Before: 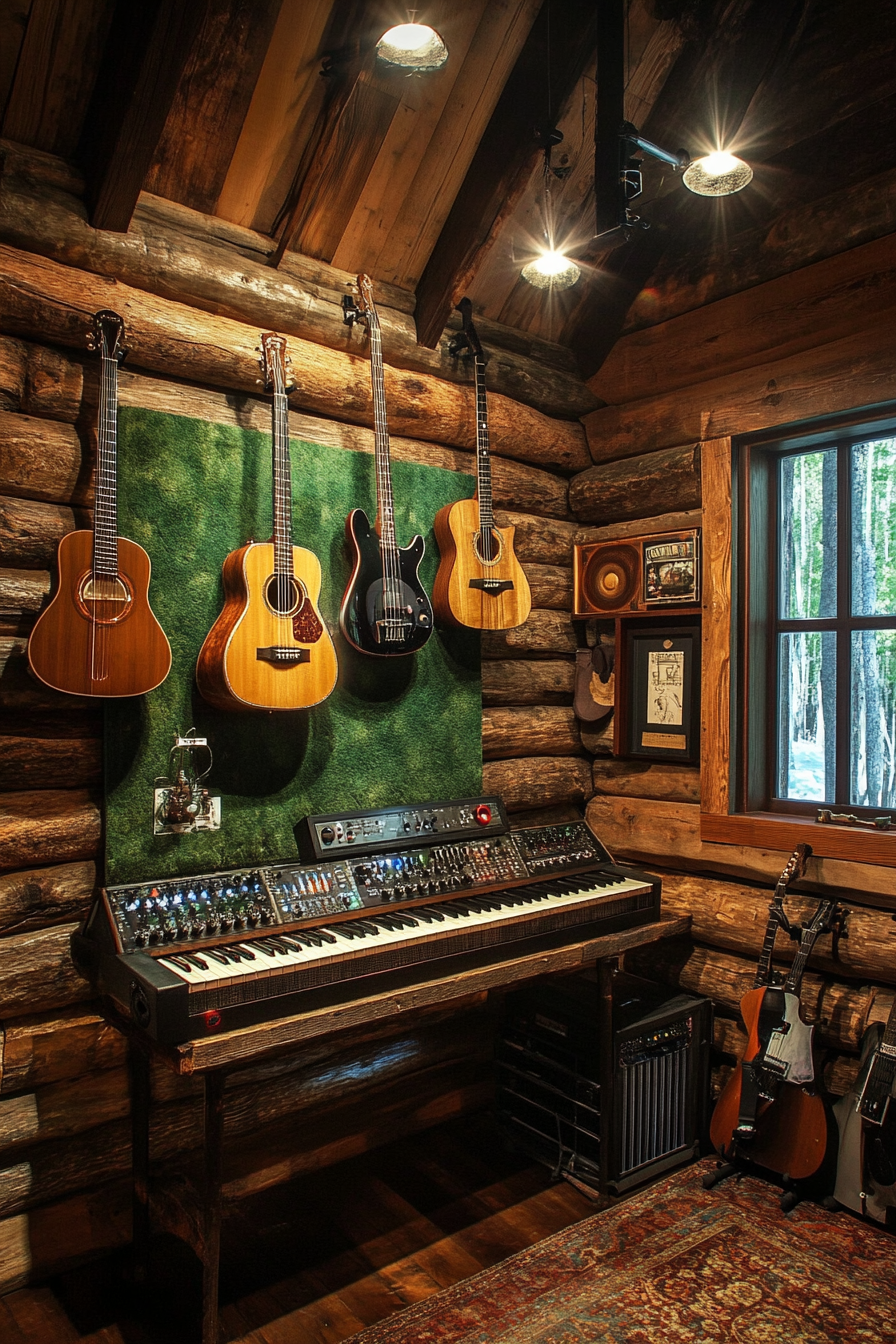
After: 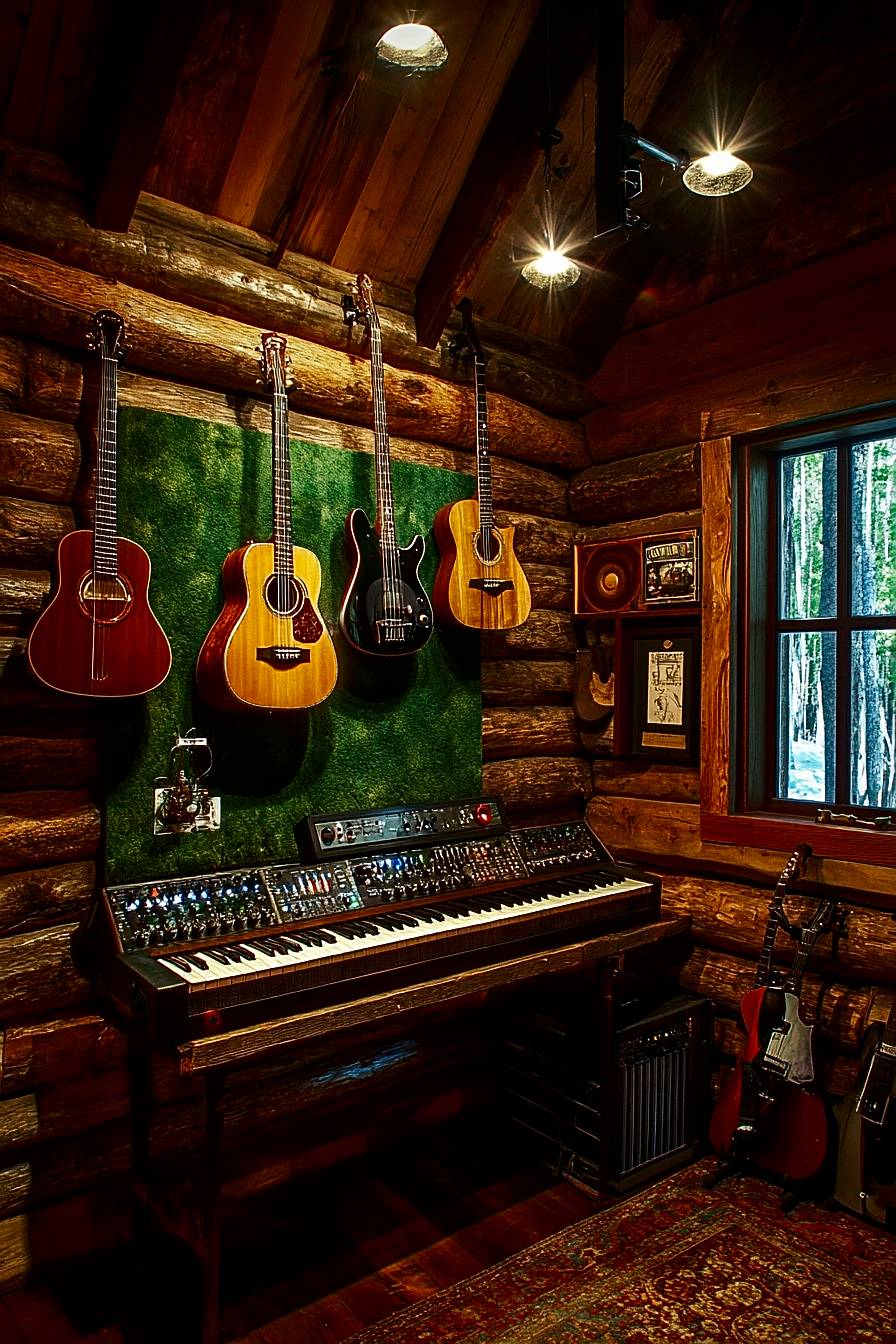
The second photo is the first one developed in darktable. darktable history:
contrast brightness saturation: contrast 0.101, brightness -0.272, saturation 0.14
haze removal: adaptive false
sharpen: on, module defaults
